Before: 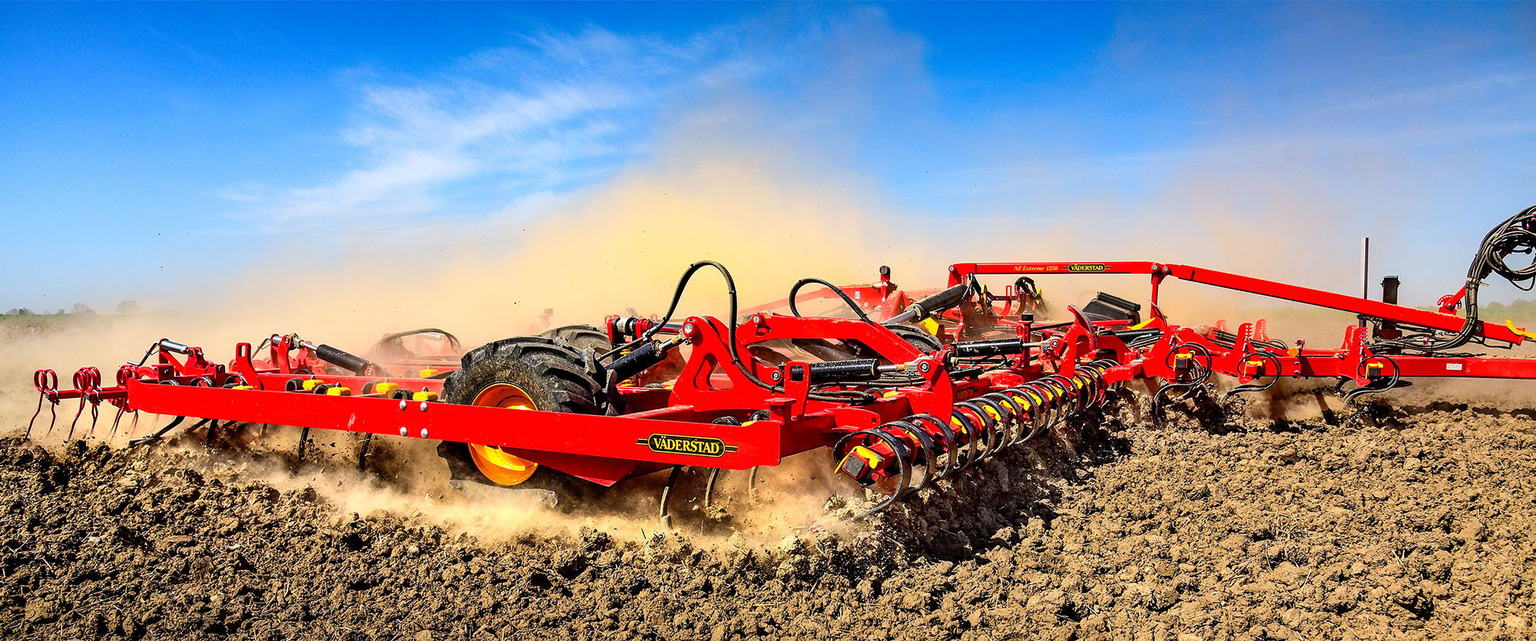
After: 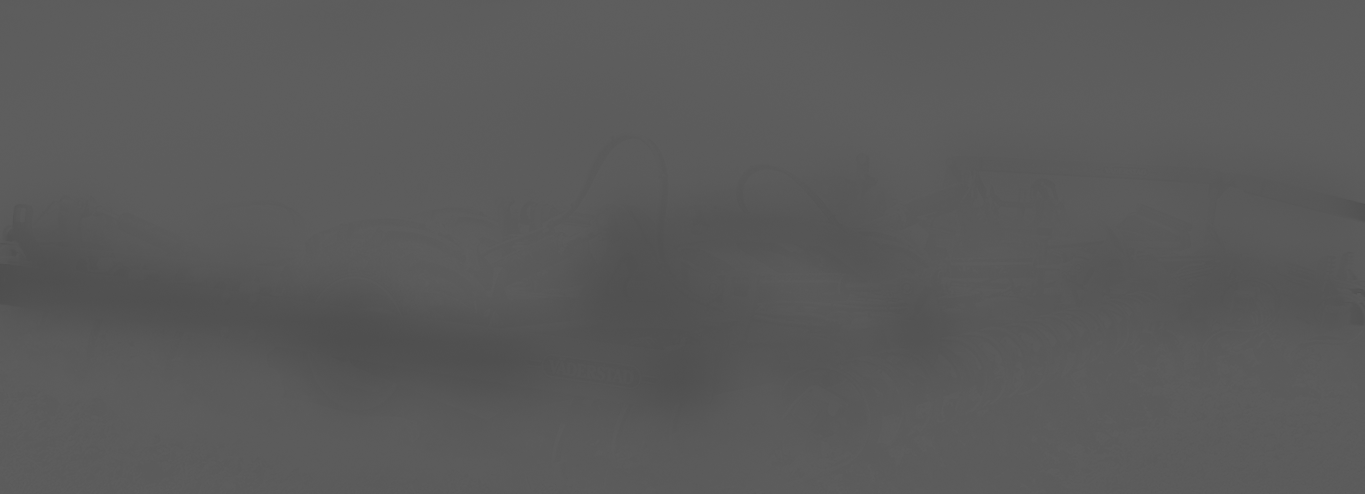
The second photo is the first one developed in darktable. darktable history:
exposure: black level correction 0.001, compensate highlight preservation false
crop and rotate: angle -3.37°, left 9.79%, top 20.73%, right 12.42%, bottom 11.82%
contrast brightness saturation: contrast -0.99, brightness -0.17, saturation 0.75
monochrome: on, module defaults
grain: coarseness 0.81 ISO, strength 1.34%, mid-tones bias 0%
